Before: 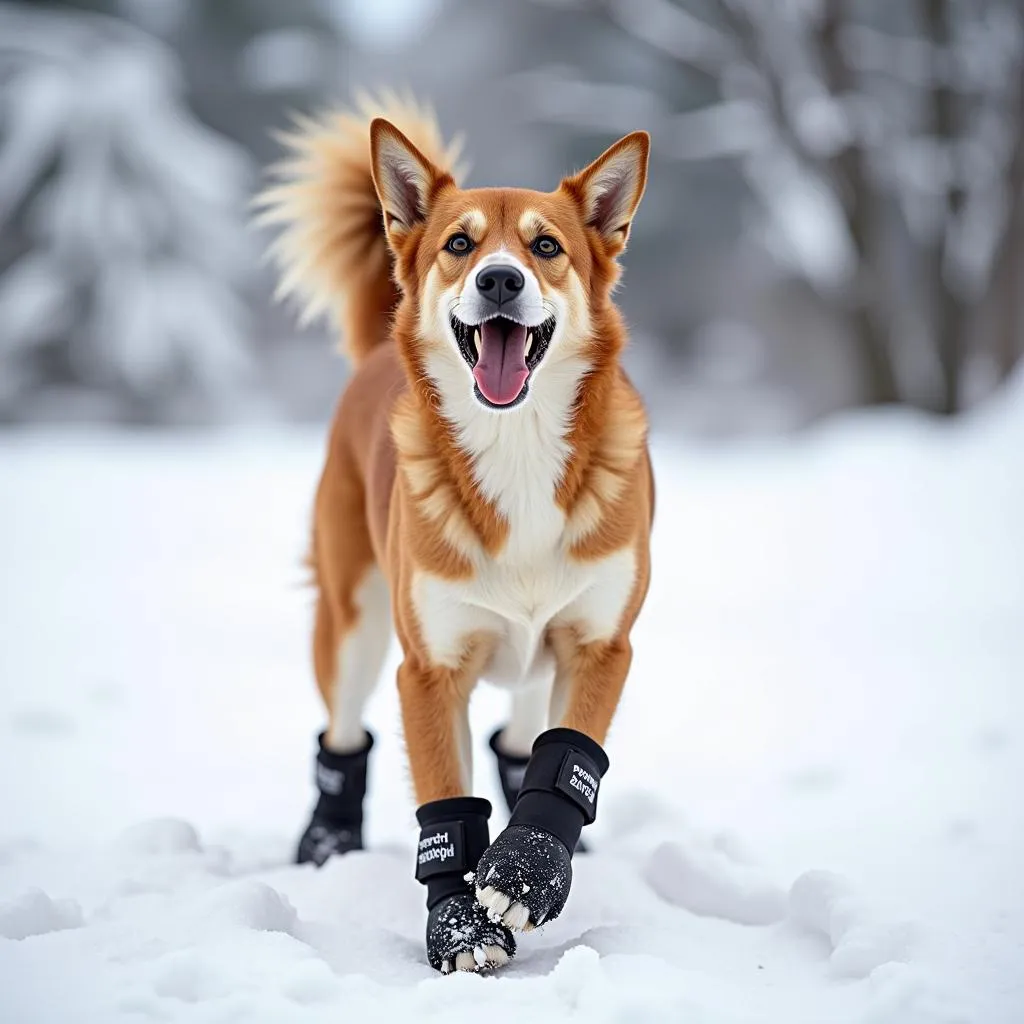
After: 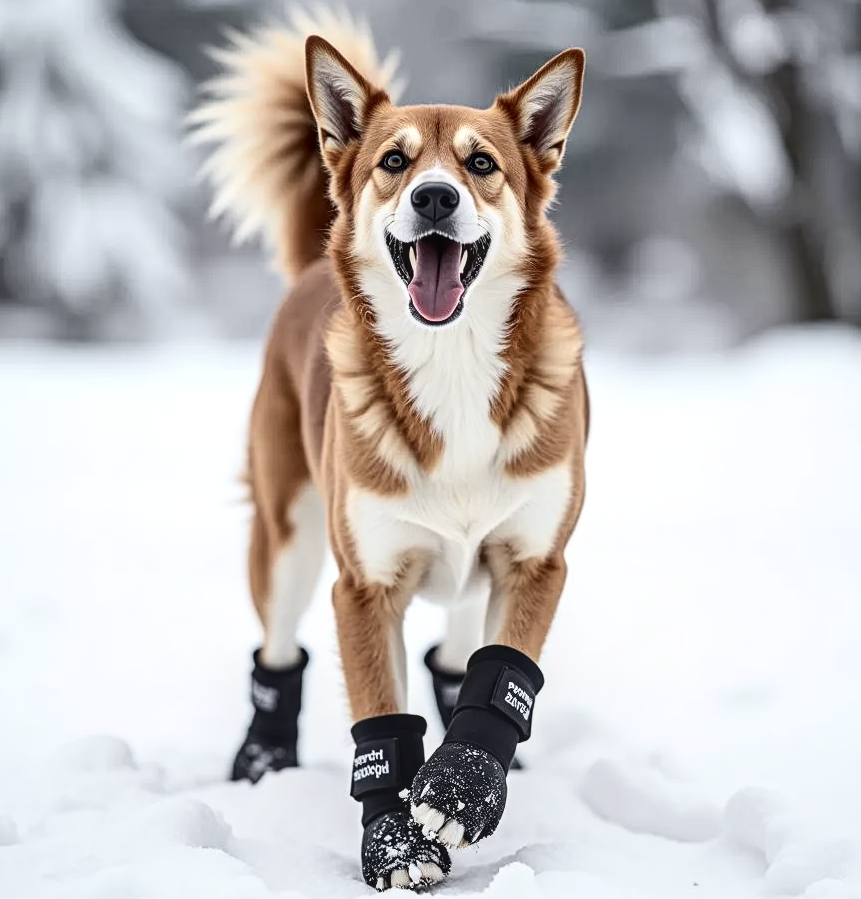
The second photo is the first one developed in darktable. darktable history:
local contrast: on, module defaults
contrast brightness saturation: contrast 0.252, saturation -0.324
crop: left 6.355%, top 8.139%, right 9.543%, bottom 4.031%
